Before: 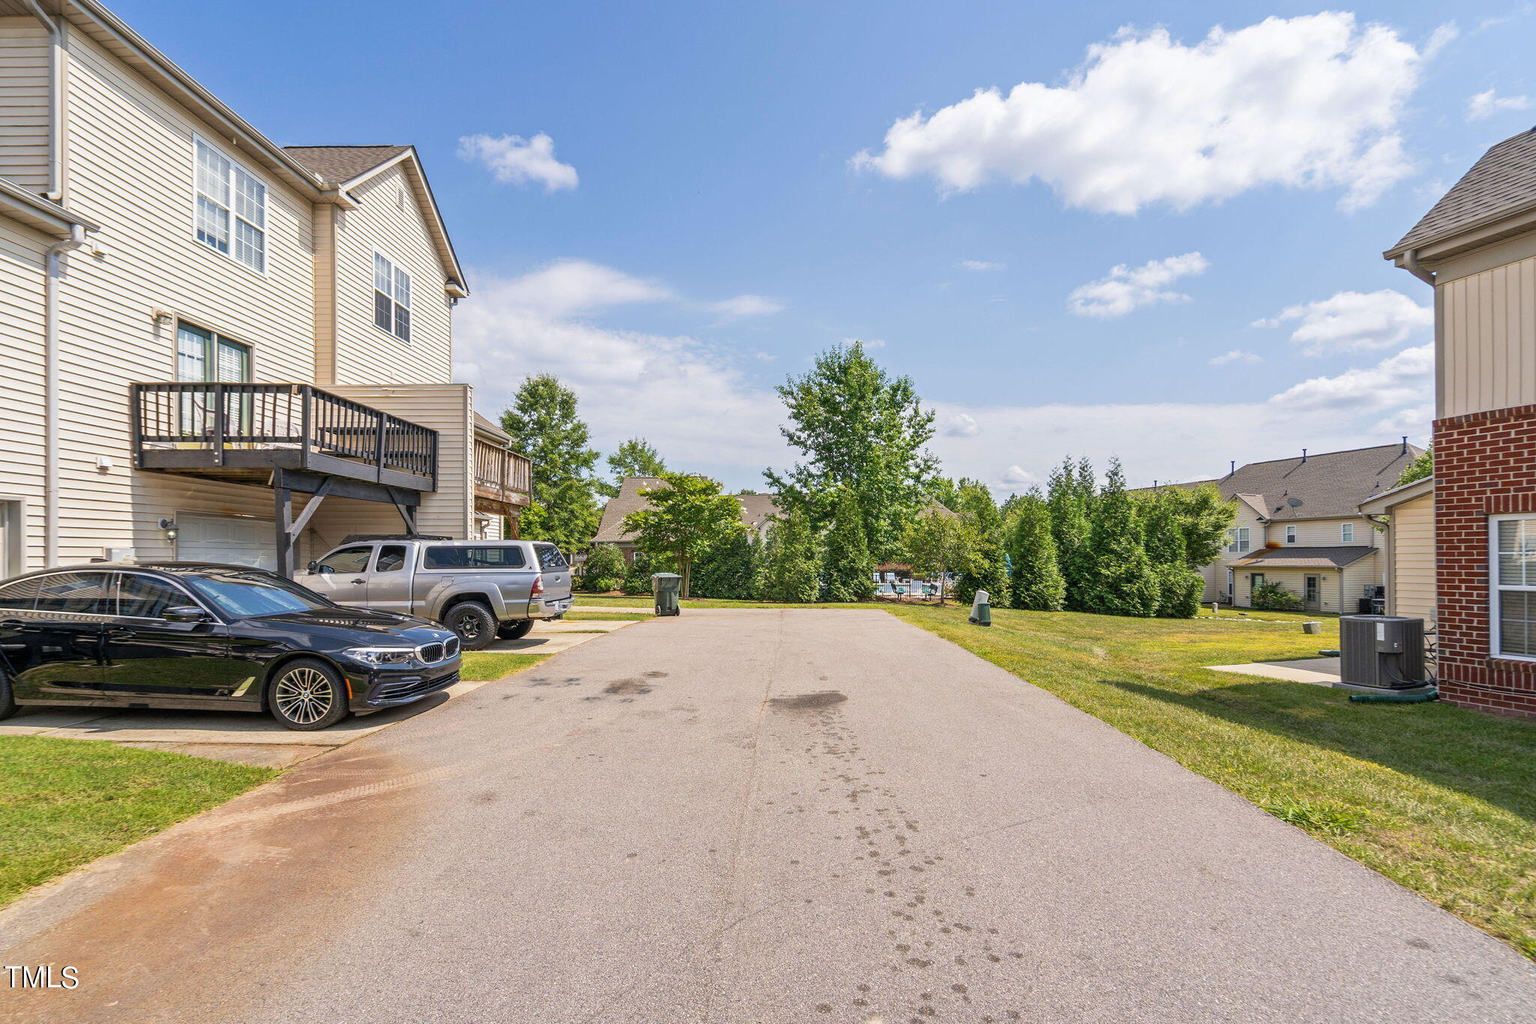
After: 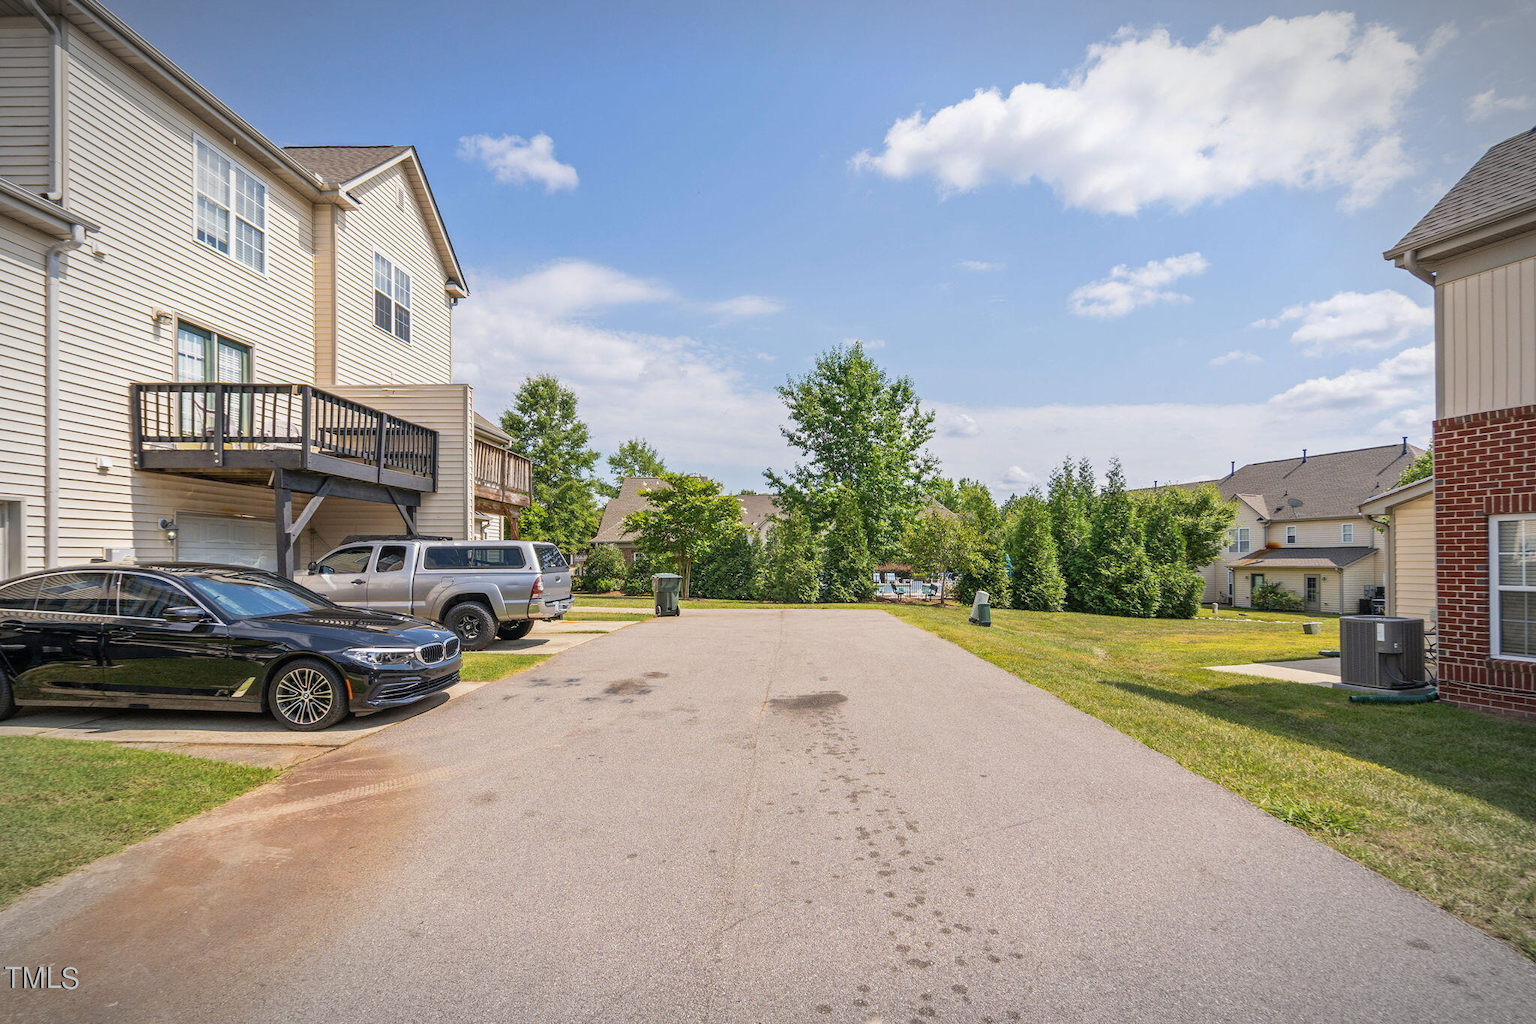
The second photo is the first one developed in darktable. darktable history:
vignetting: fall-off start 86.08%, automatic ratio true
local contrast: mode bilateral grid, contrast 99, coarseness 100, detail 91%, midtone range 0.2
